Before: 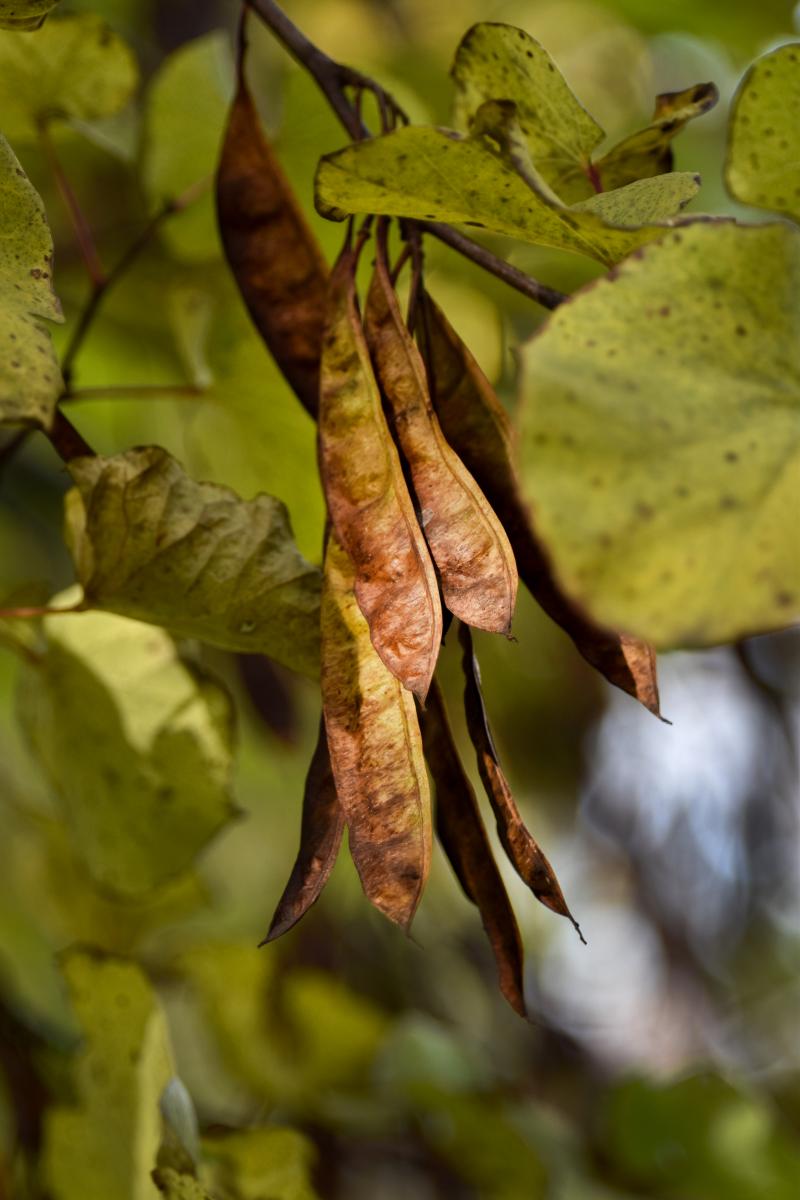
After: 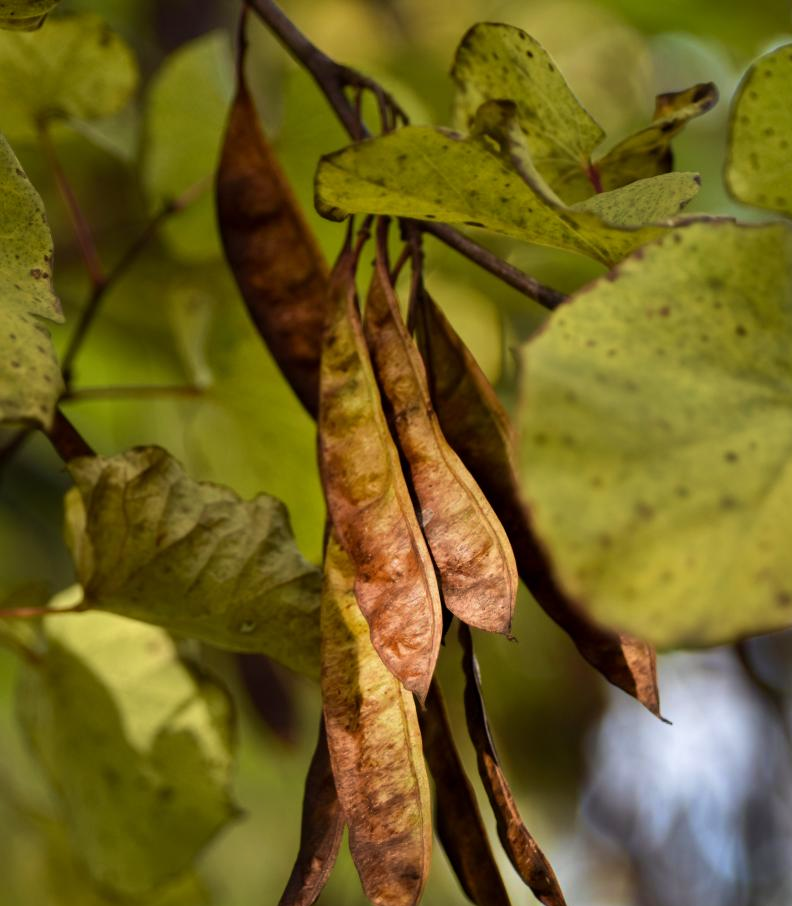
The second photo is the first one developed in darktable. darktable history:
crop: bottom 24.479%
velvia: on, module defaults
